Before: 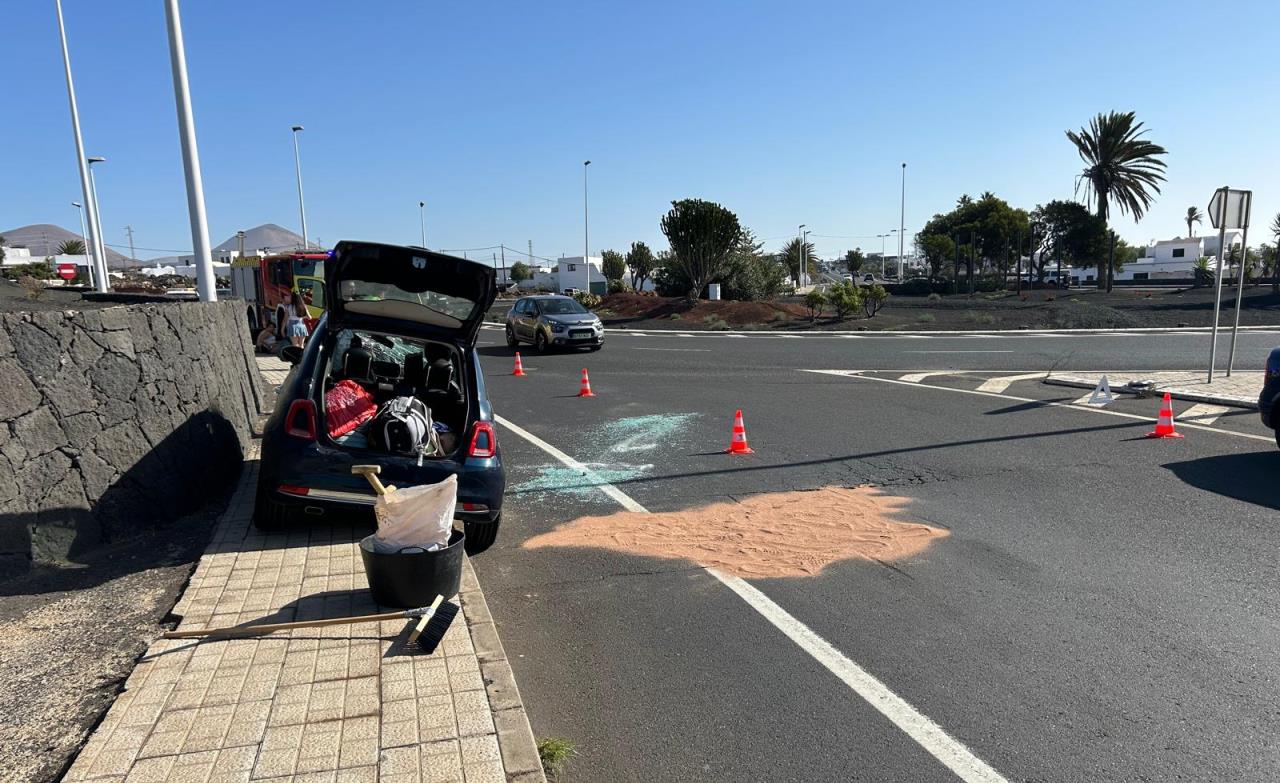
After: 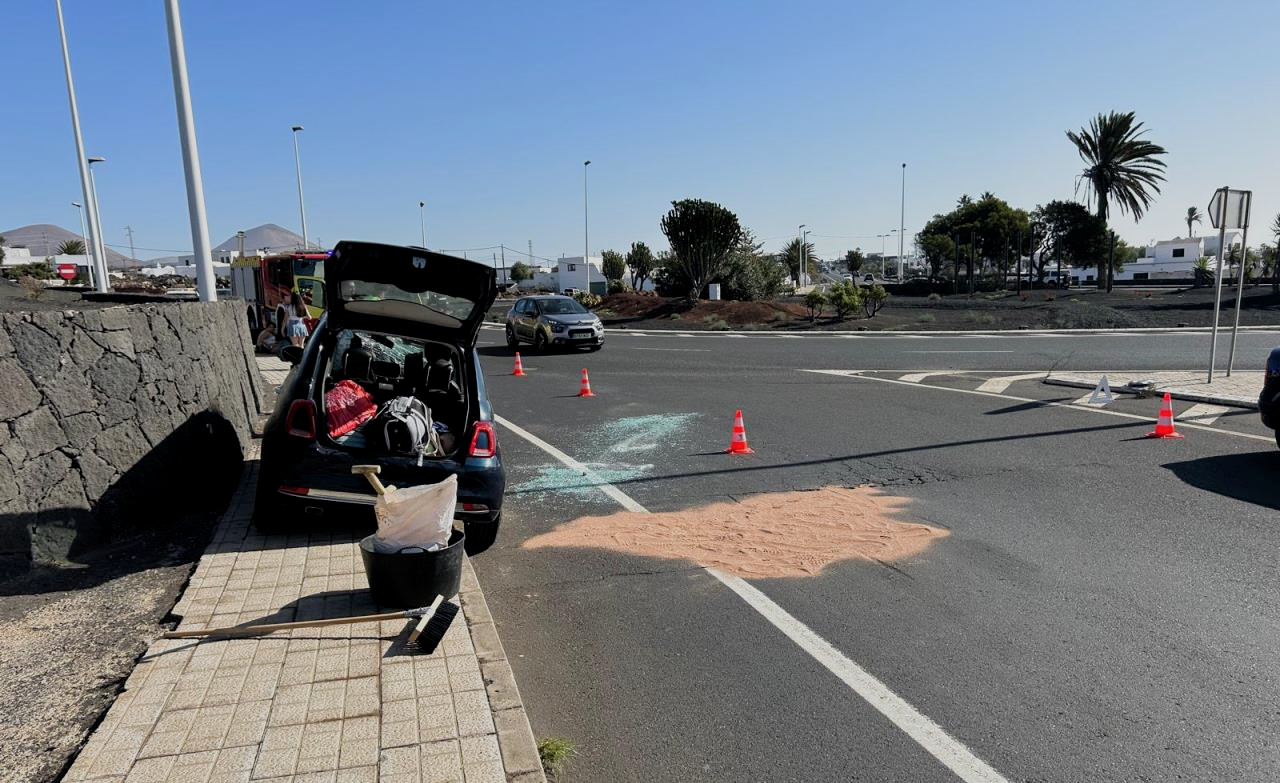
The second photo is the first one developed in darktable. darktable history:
filmic rgb: middle gray luminance 18.42%, black relative exposure -11.25 EV, white relative exposure 3.75 EV, threshold 6 EV, target black luminance 0%, hardness 5.87, latitude 57.4%, contrast 0.963, shadows ↔ highlights balance 49.98%, add noise in highlights 0, preserve chrominance luminance Y, color science v3 (2019), use custom middle-gray values true, iterations of high-quality reconstruction 0, contrast in highlights soft, enable highlight reconstruction true
